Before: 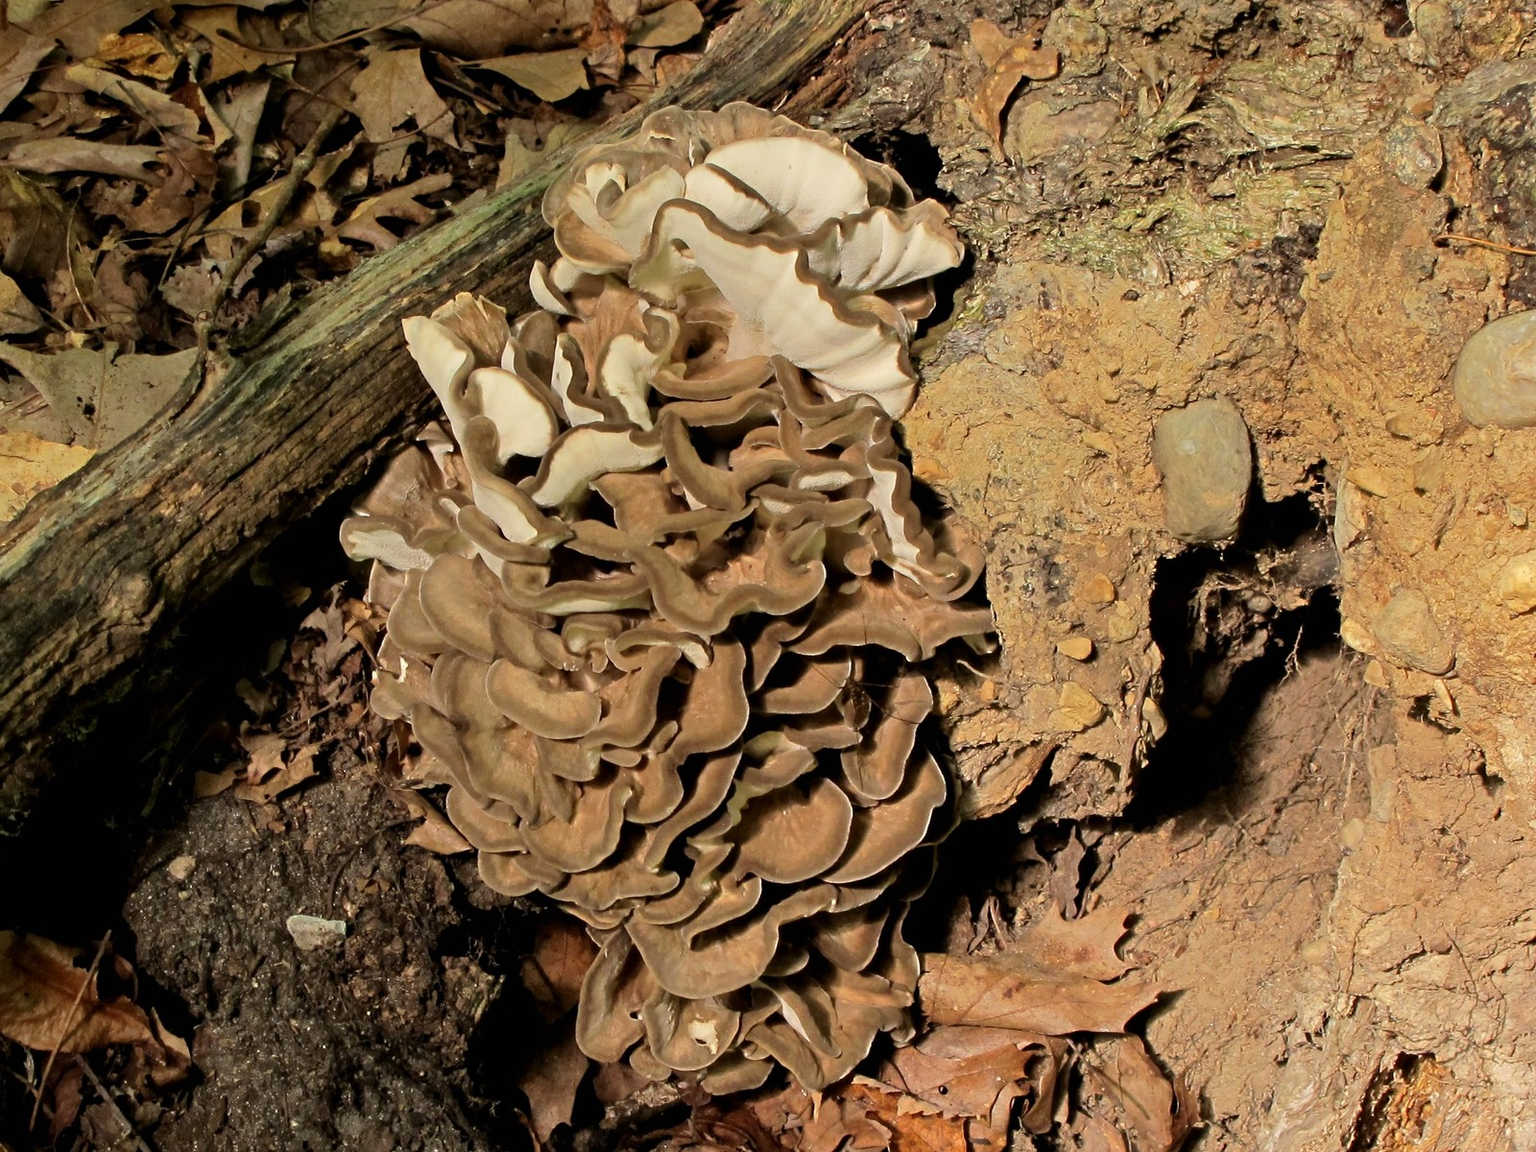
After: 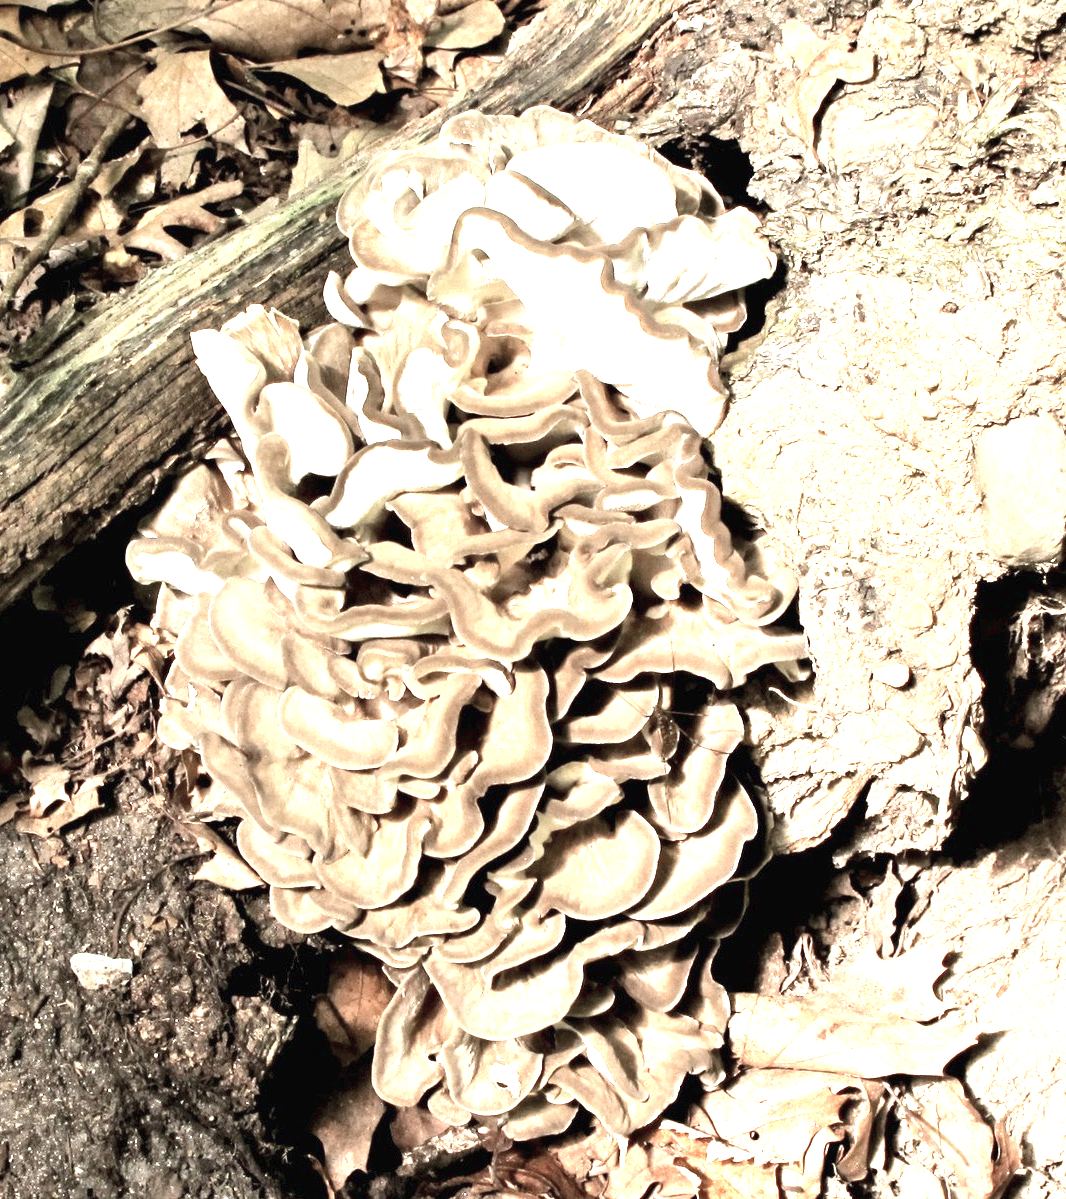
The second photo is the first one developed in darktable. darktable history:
exposure: black level correction 0, exposure 2 EV, compensate highlight preservation false
color zones: curves: ch0 [(0, 0.559) (0.153, 0.551) (0.229, 0.5) (0.429, 0.5) (0.571, 0.5) (0.714, 0.5) (0.857, 0.5) (1, 0.559)]; ch1 [(0, 0.417) (0.112, 0.336) (0.213, 0.26) (0.429, 0.34) (0.571, 0.35) (0.683, 0.331) (0.857, 0.344) (1, 0.417)]
crop and rotate: left 14.292%, right 19.041%
